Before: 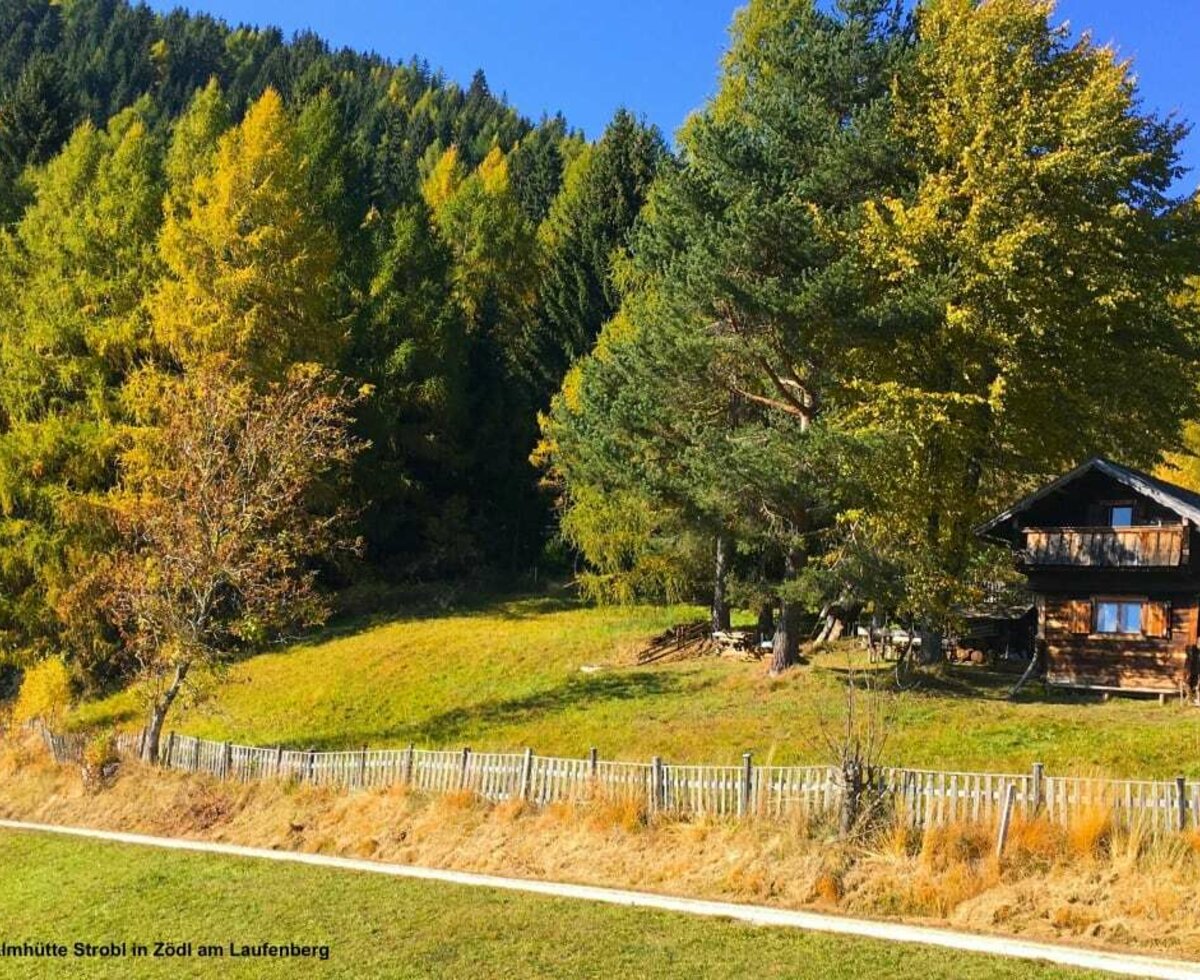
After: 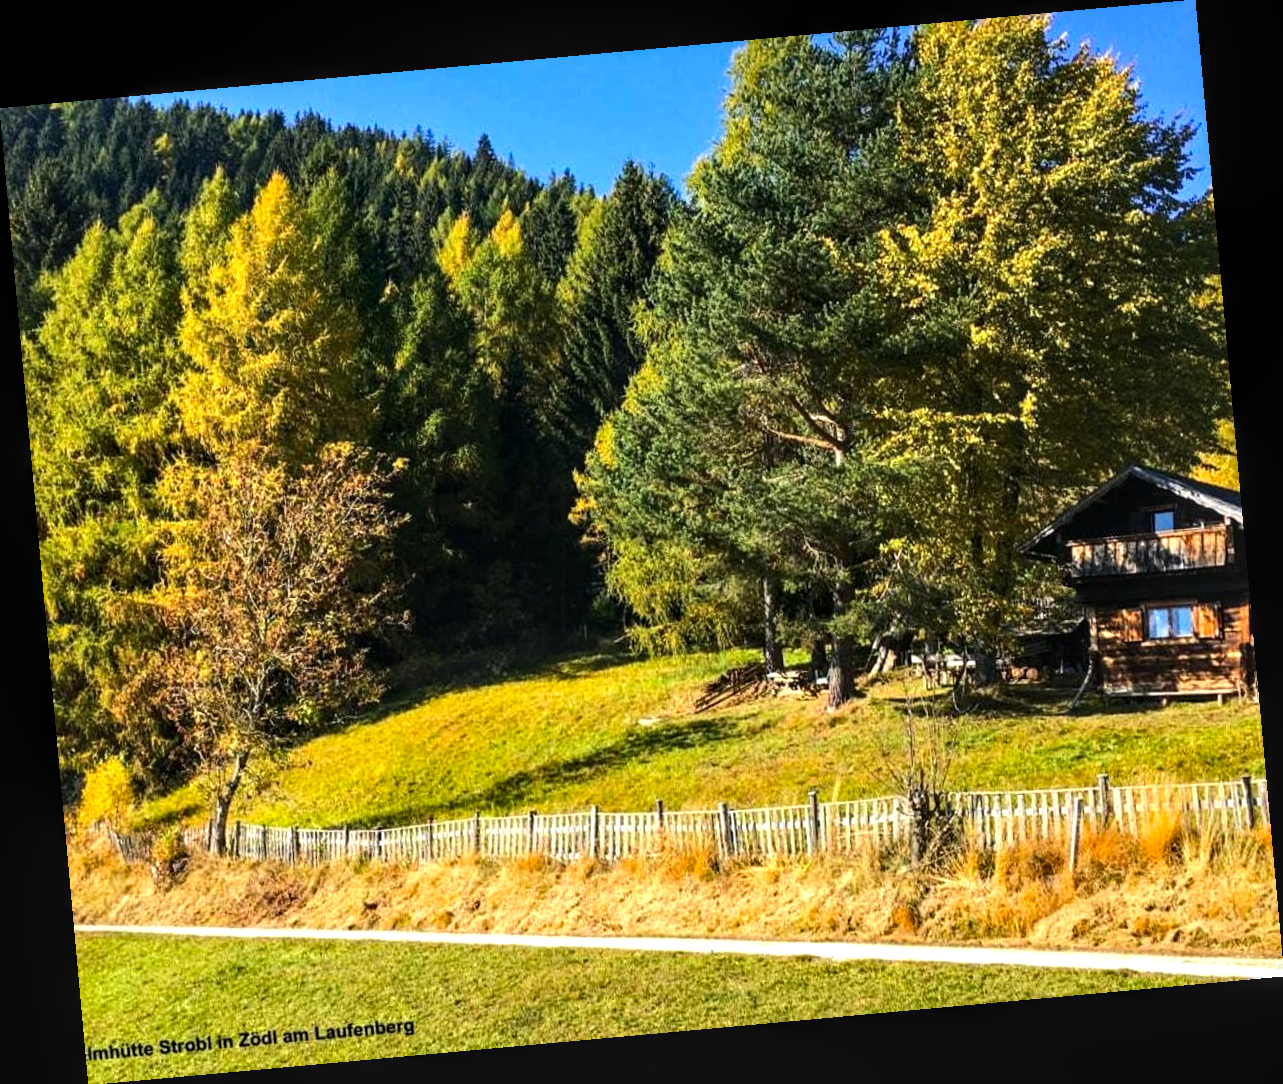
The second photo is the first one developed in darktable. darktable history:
tone equalizer: -8 EV -0.75 EV, -7 EV -0.7 EV, -6 EV -0.6 EV, -5 EV -0.4 EV, -3 EV 0.4 EV, -2 EV 0.6 EV, -1 EV 0.7 EV, +0 EV 0.75 EV, edges refinement/feathering 500, mask exposure compensation -1.57 EV, preserve details no
rotate and perspective: rotation -5.2°, automatic cropping off
local contrast: on, module defaults
haze removal: compatibility mode true, adaptive false
